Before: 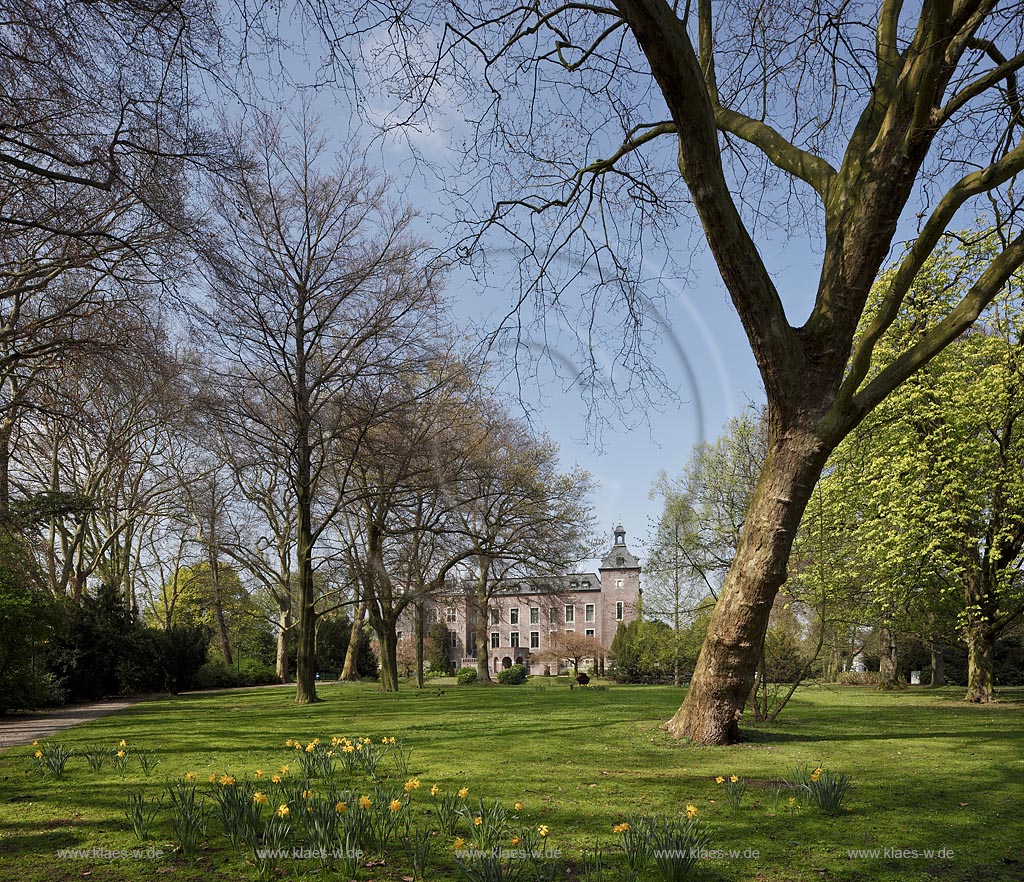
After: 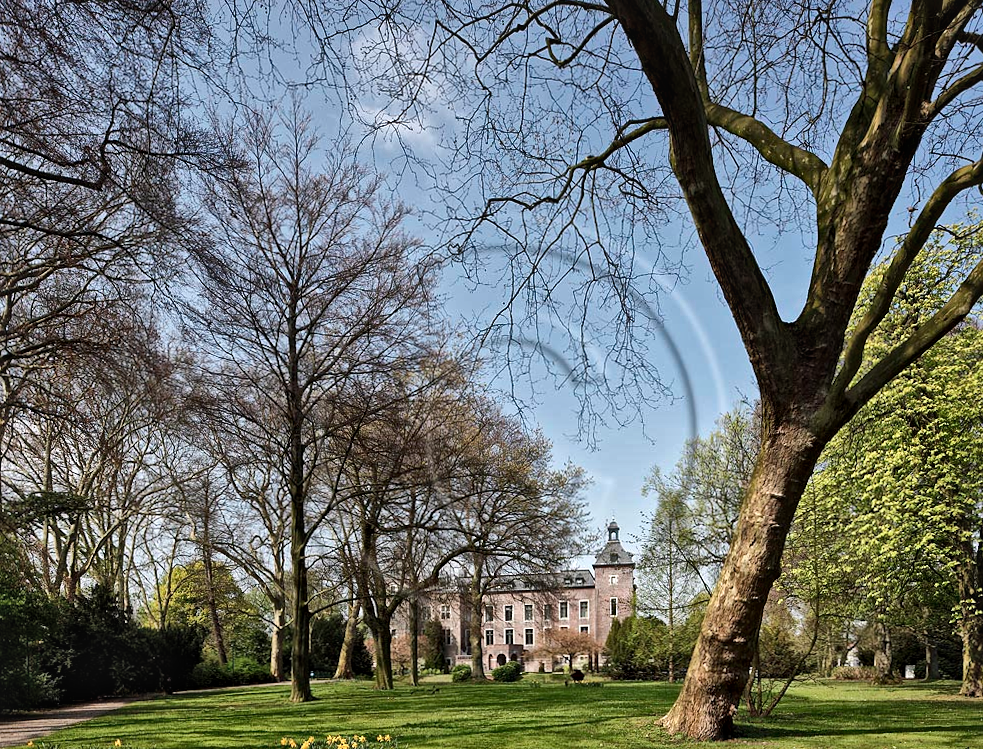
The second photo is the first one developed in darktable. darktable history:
shadows and highlights: soften with gaussian
local contrast: mode bilateral grid, contrast 20, coarseness 19, detail 163%, midtone range 0.2
crop and rotate: angle 0.397°, left 0.378%, right 2.81%, bottom 14.305%
contrast brightness saturation: contrast -0.084, brightness -0.03, saturation -0.114
tone equalizer: -8 EV -0.45 EV, -7 EV -0.372 EV, -6 EV -0.332 EV, -5 EV -0.183 EV, -3 EV 0.257 EV, -2 EV 0.313 EV, -1 EV 0.371 EV, +0 EV 0.442 EV, edges refinement/feathering 500, mask exposure compensation -1.57 EV, preserve details no
haze removal: adaptive false
